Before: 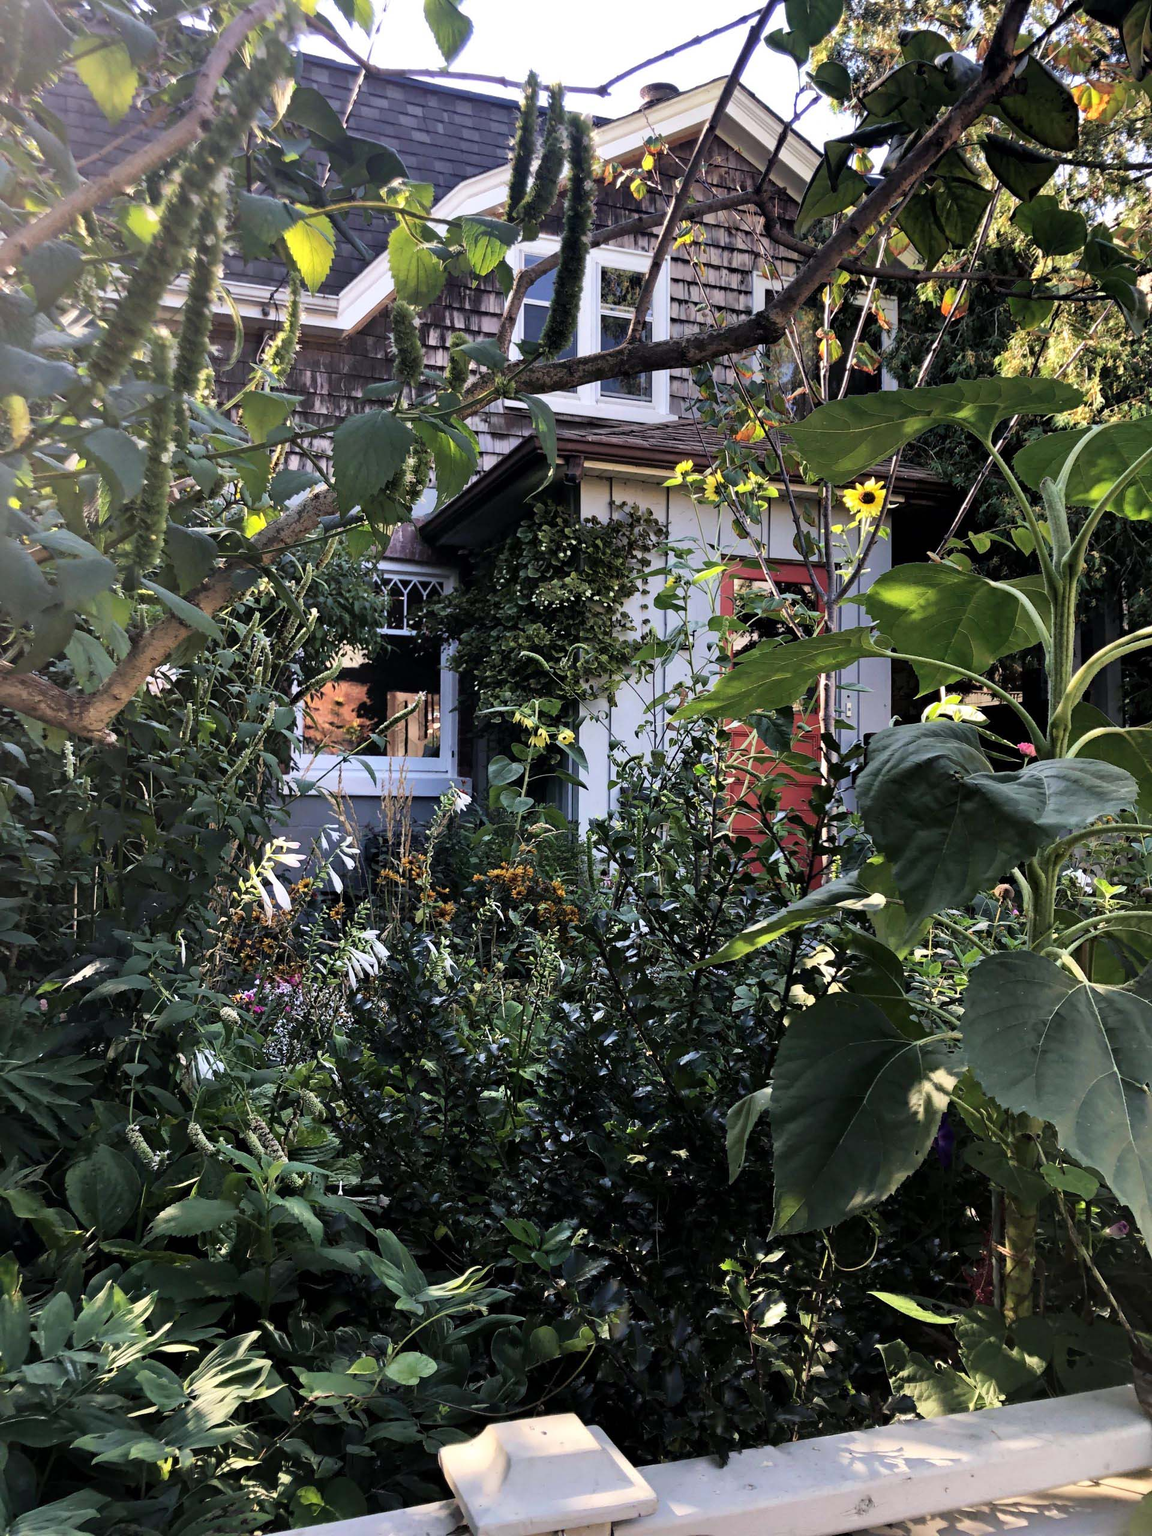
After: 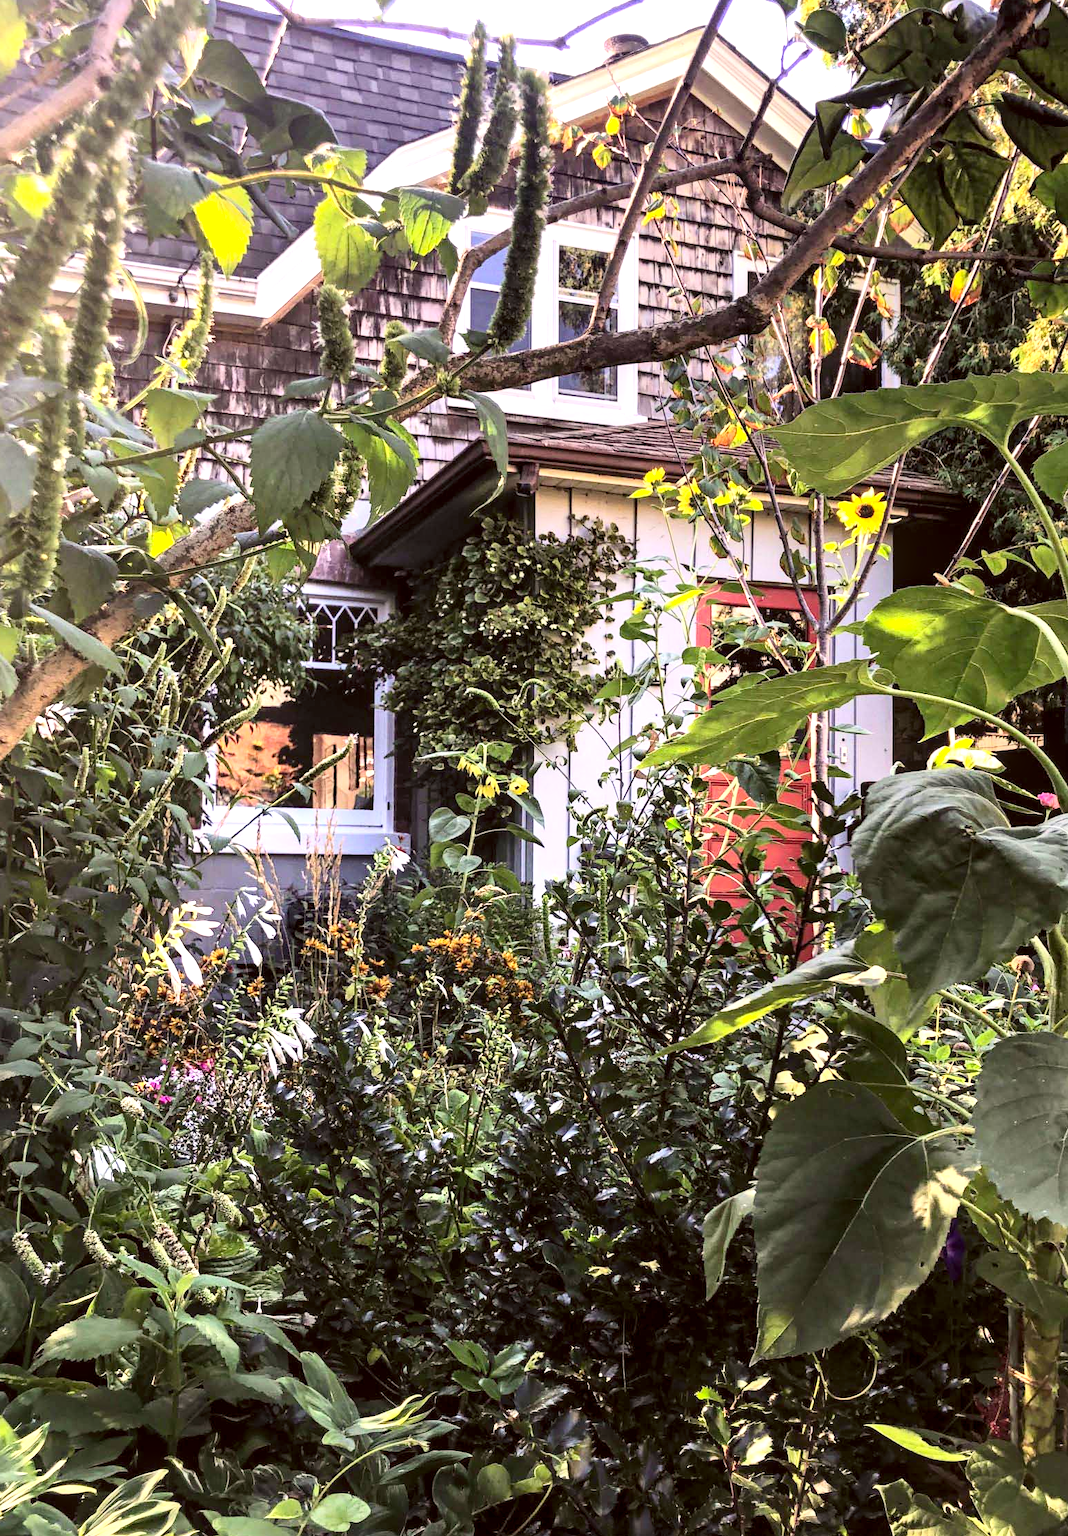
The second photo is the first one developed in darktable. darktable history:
contrast brightness saturation: contrast 0.202, brightness 0.167, saturation 0.229
local contrast: on, module defaults
crop: left 10.025%, top 3.495%, right 9.261%, bottom 9.541%
color correction: highlights a* 6.24, highlights b* 7.81, shadows a* 5.62, shadows b* 7.28, saturation 0.926
exposure: exposure 0.771 EV, compensate exposure bias true, compensate highlight preservation false
